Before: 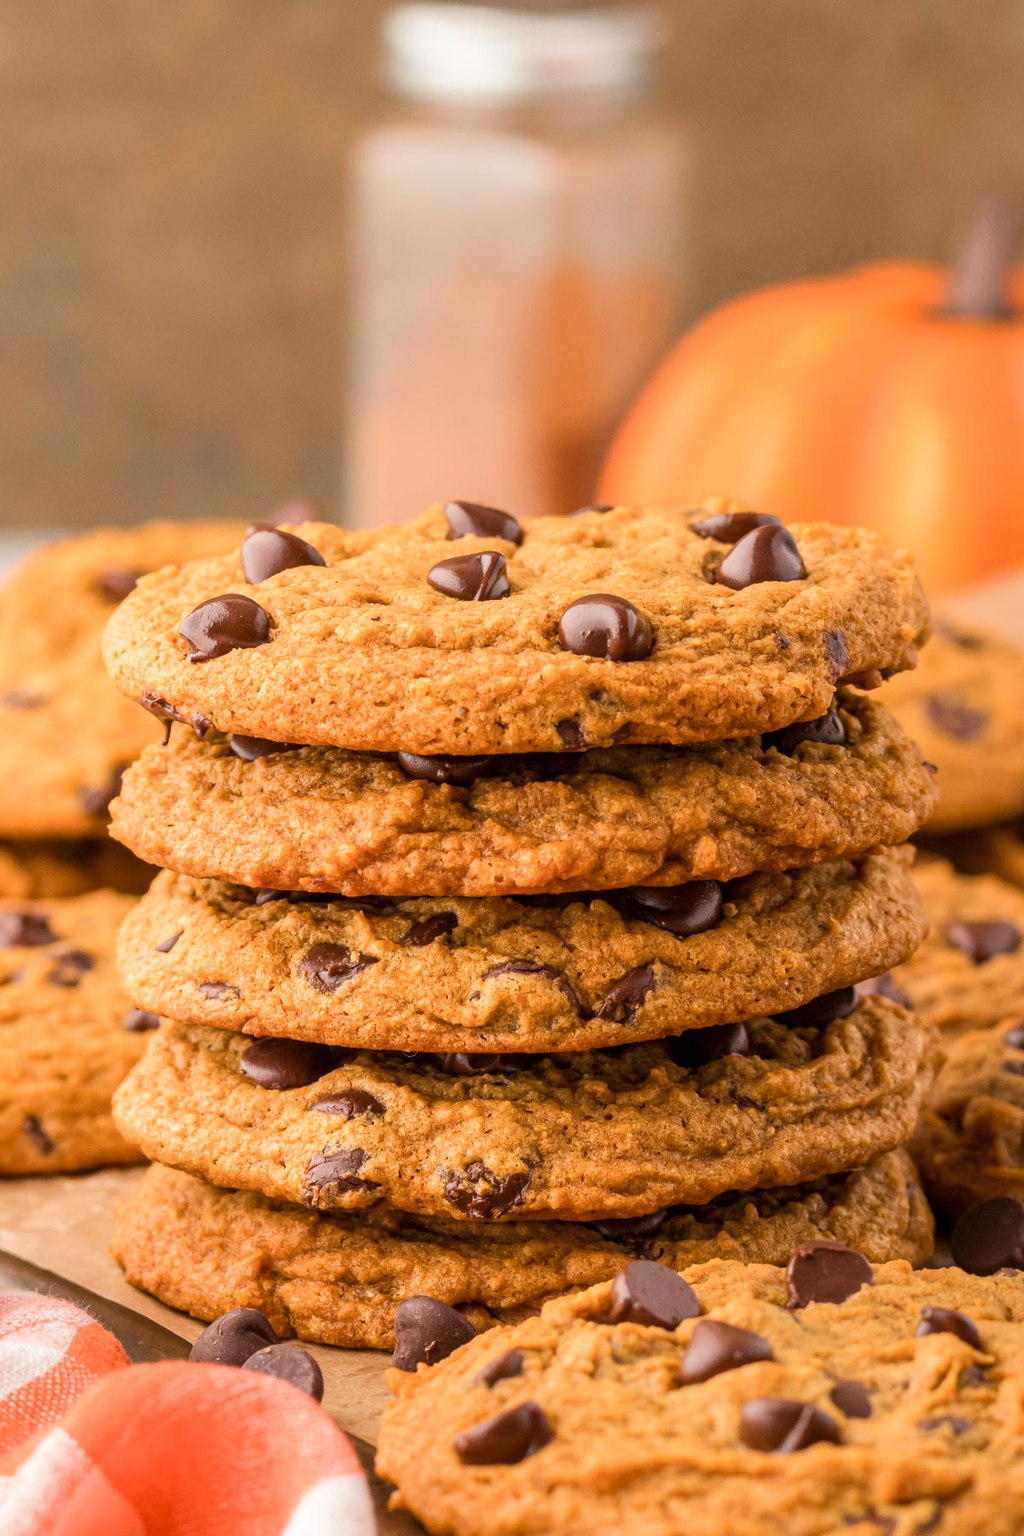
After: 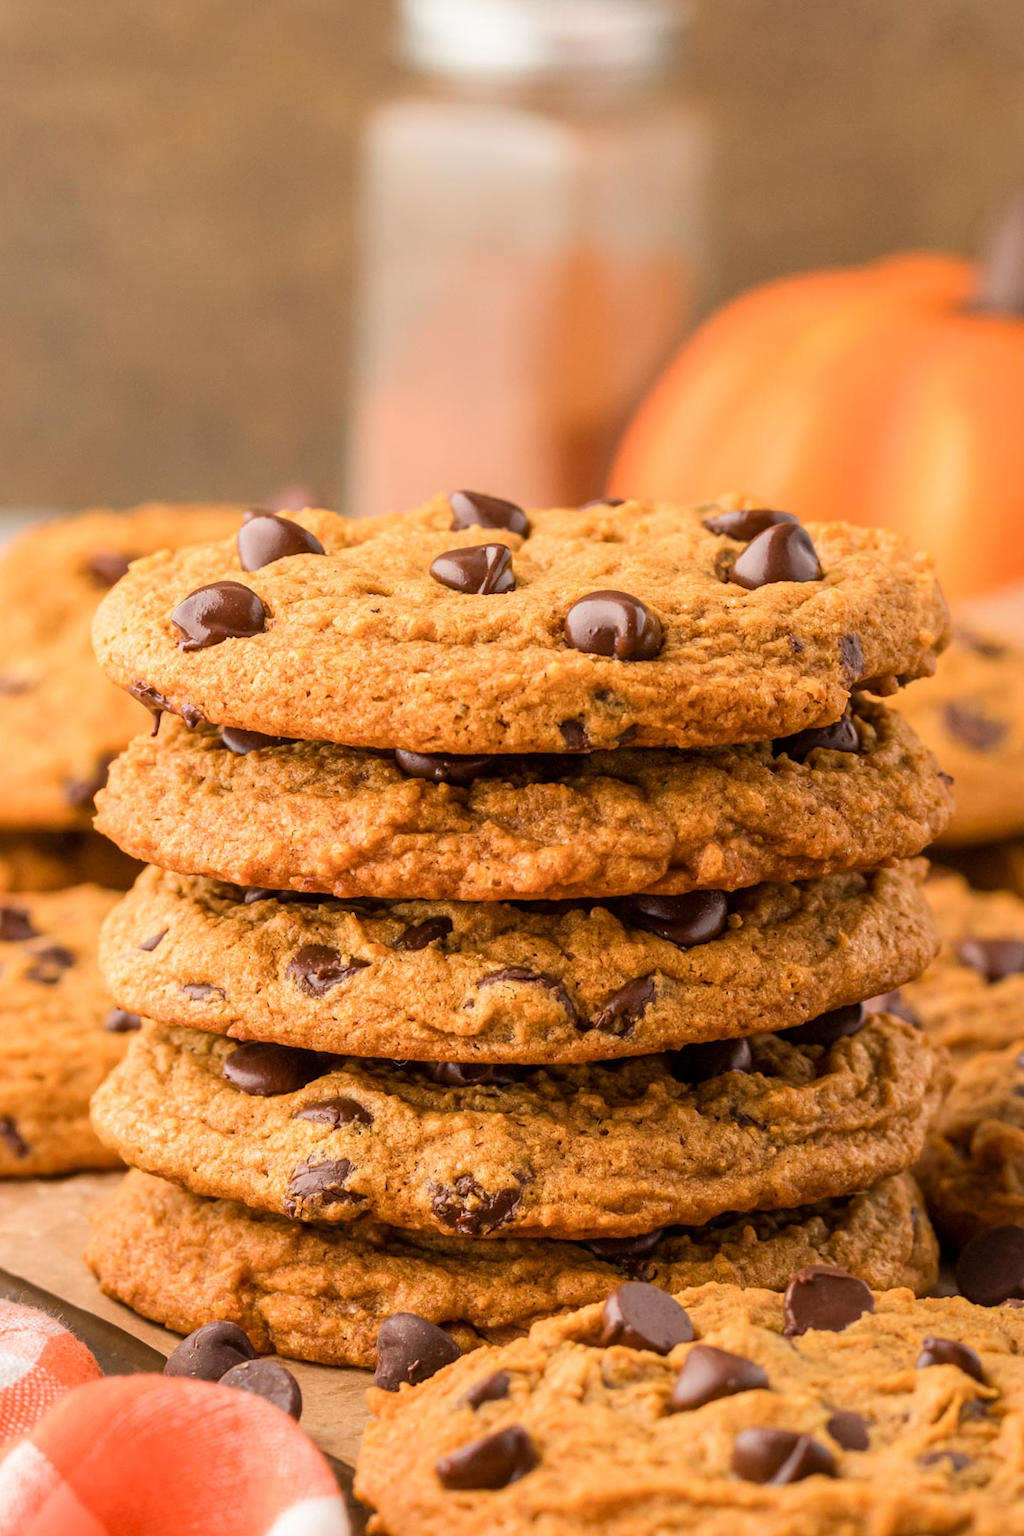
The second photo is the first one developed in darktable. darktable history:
crop and rotate: angle -1.39°
